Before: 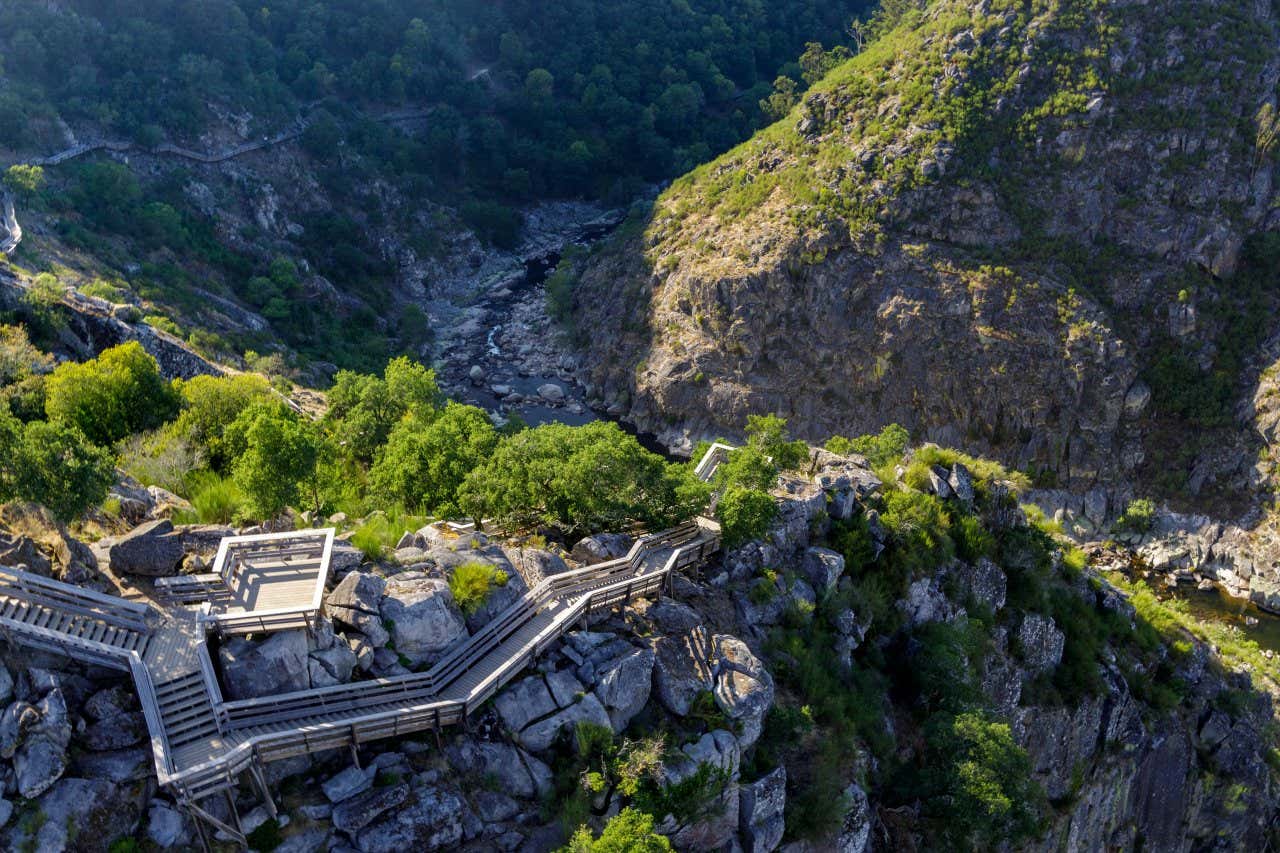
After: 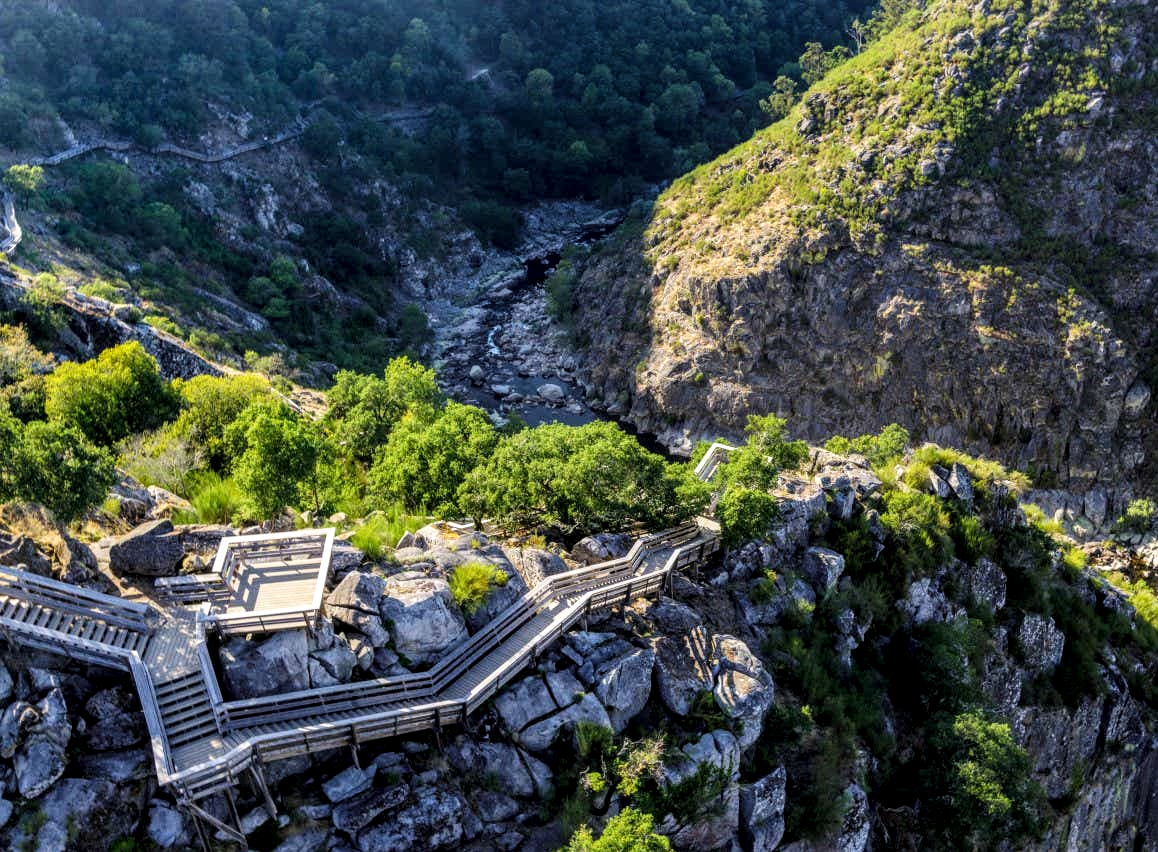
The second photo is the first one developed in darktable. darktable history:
local contrast: detail 130%
tone curve: curves: ch0 [(0, 0) (0.004, 0.001) (0.133, 0.112) (0.325, 0.362) (0.832, 0.893) (1, 1)], color space Lab, linked channels, preserve colors none
crop: right 9.51%, bottom 0.033%
